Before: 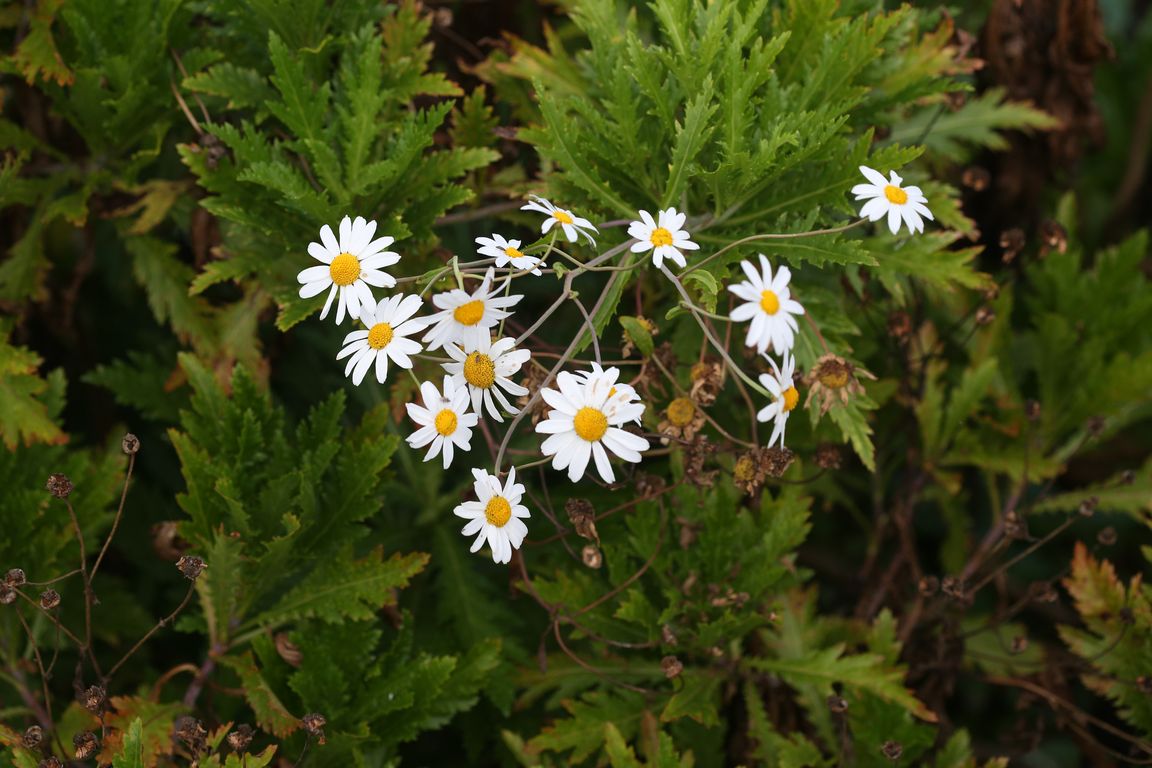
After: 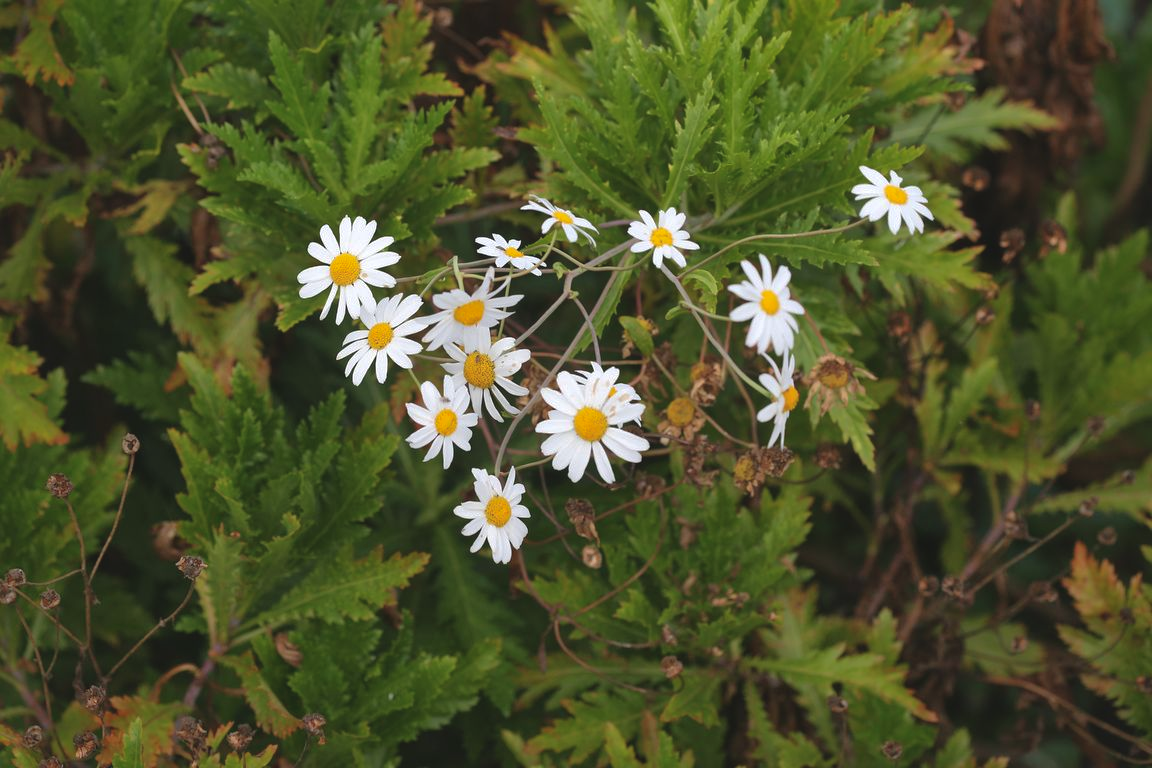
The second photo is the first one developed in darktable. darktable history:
shadows and highlights: on, module defaults
exposure: black level correction -0.005, exposure 0.054 EV
